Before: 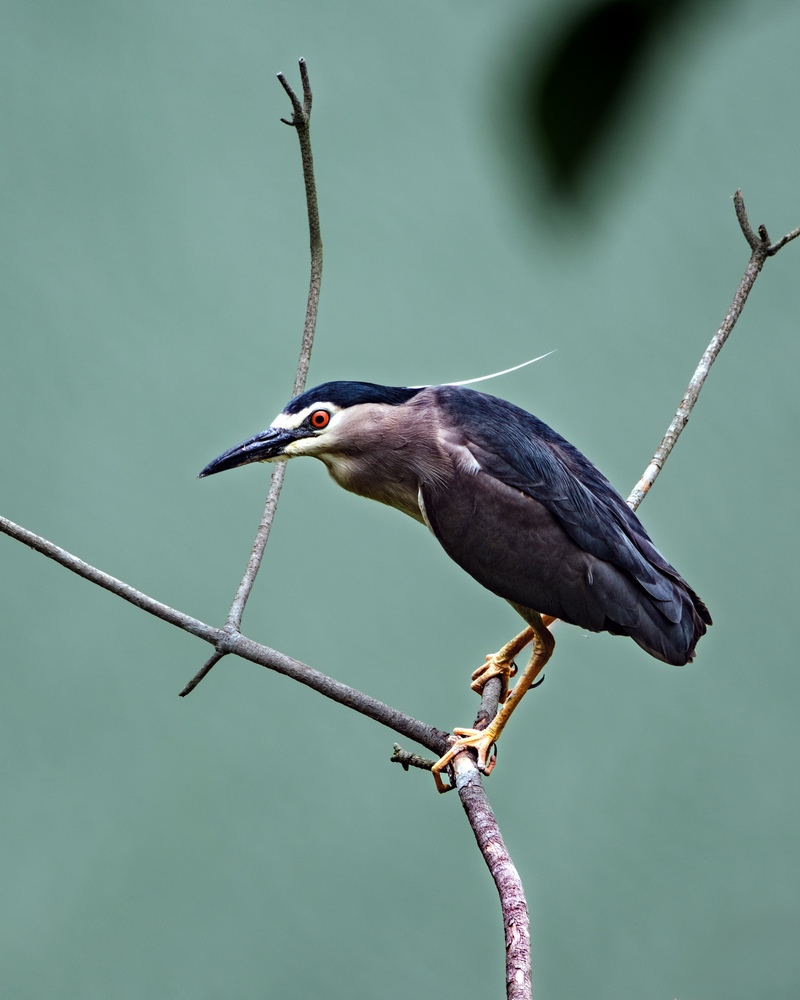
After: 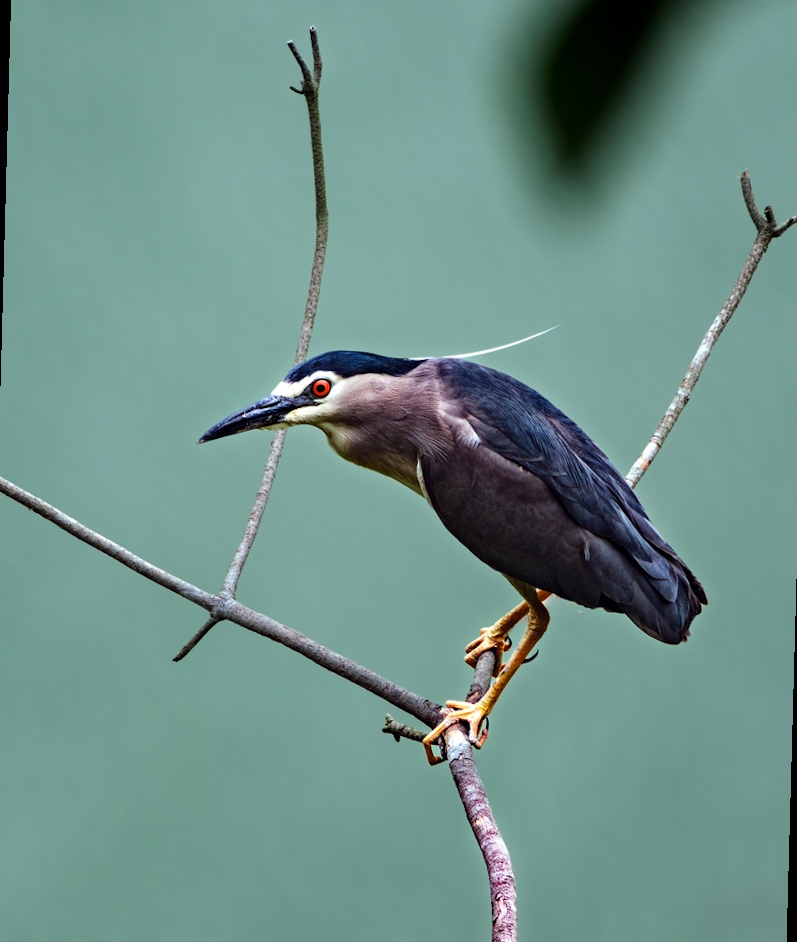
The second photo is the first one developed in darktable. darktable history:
contrast brightness saturation: saturation 0.18
rotate and perspective: rotation 1.57°, crop left 0.018, crop right 0.982, crop top 0.039, crop bottom 0.961
